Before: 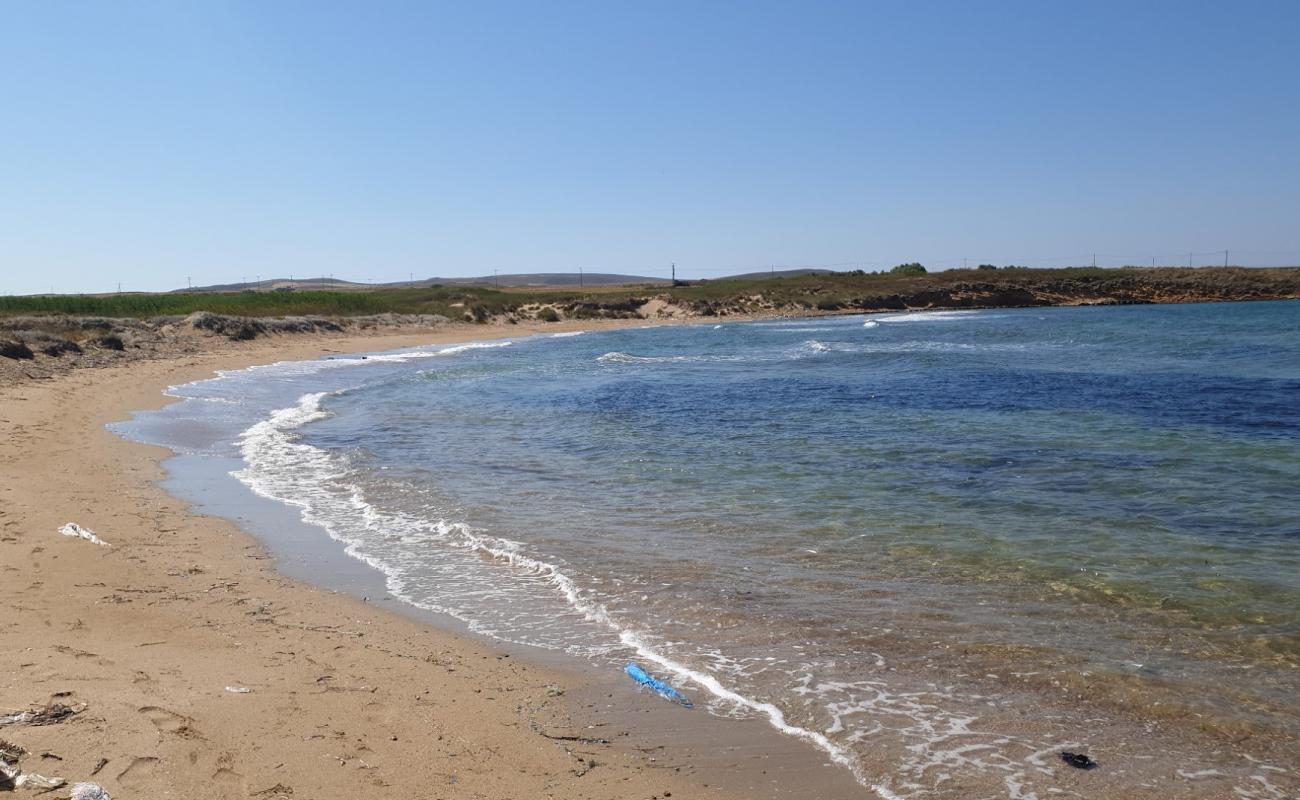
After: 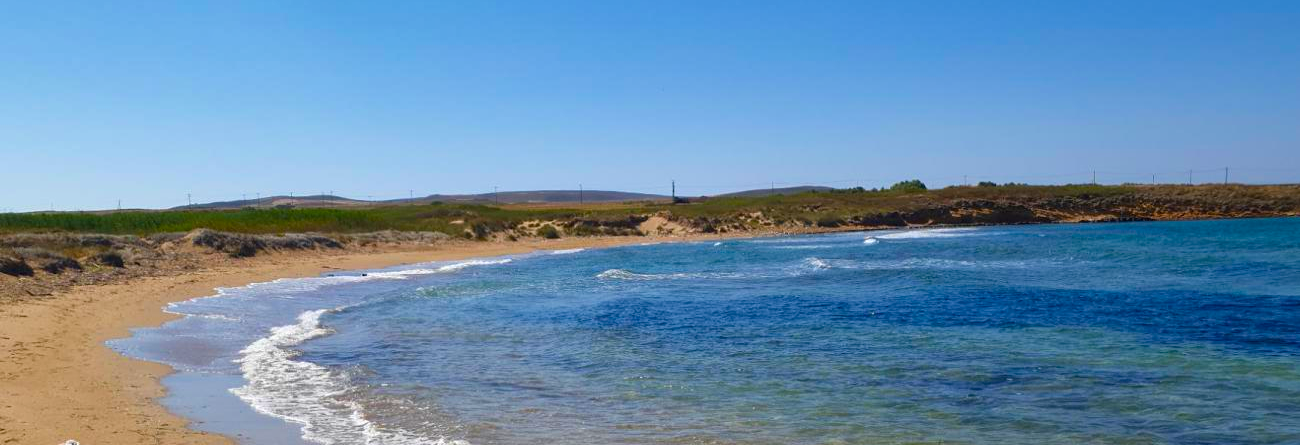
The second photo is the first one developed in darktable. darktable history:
crop and rotate: top 10.5%, bottom 33.765%
shadows and highlights: soften with gaussian
velvia: strength 51.15%, mid-tones bias 0.516
